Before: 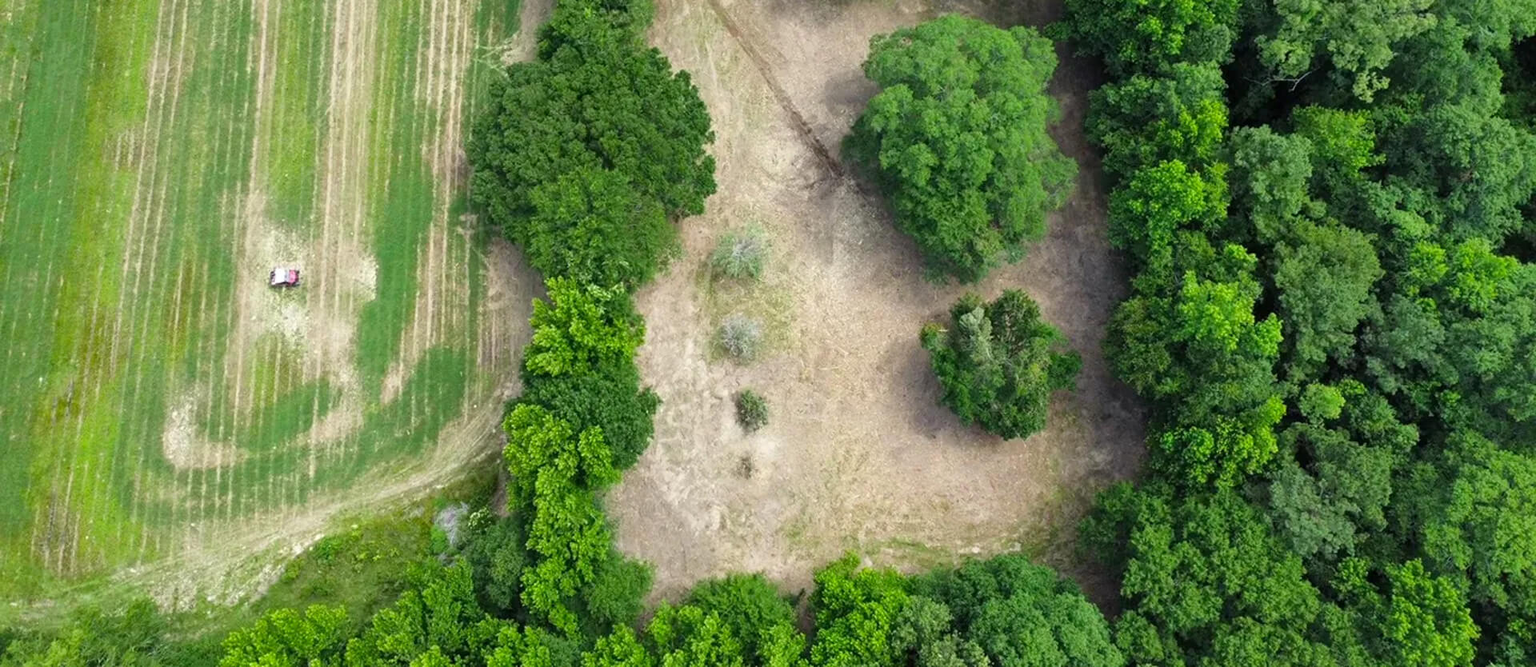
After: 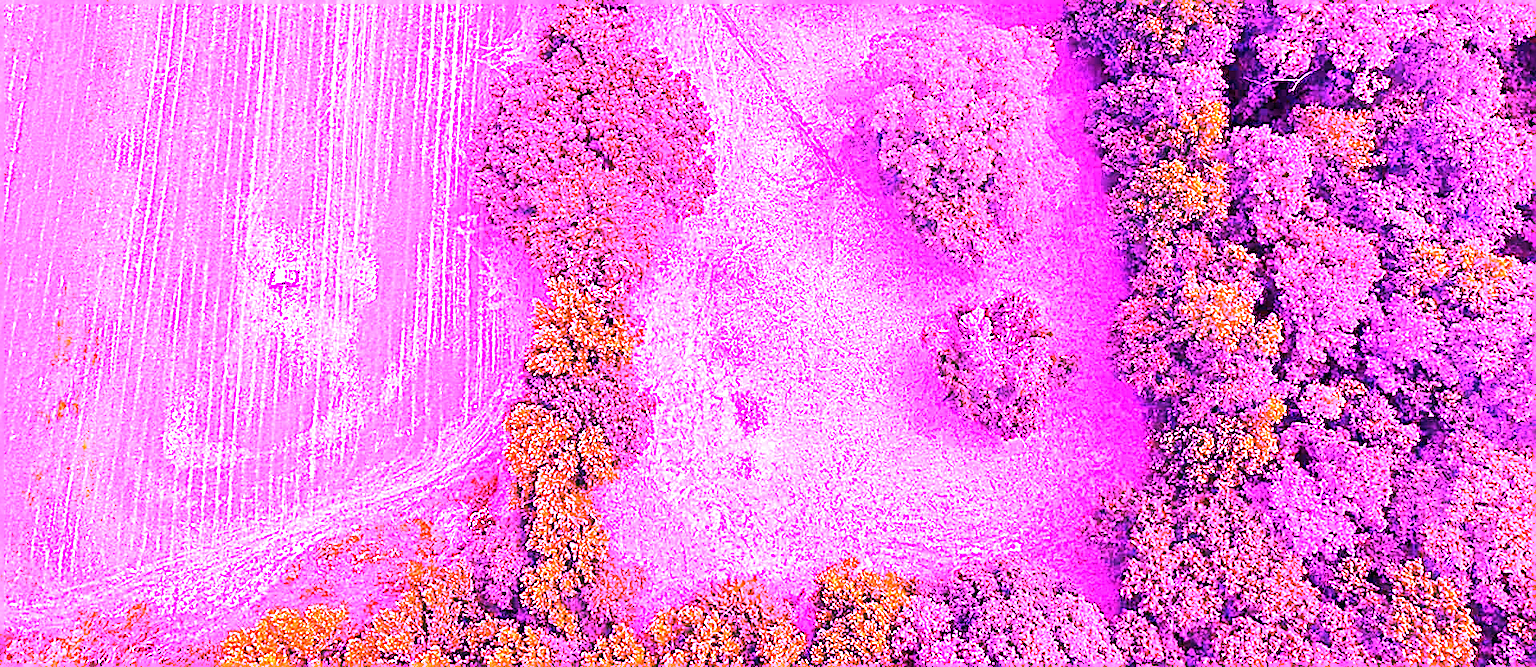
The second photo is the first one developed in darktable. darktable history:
sharpen: on, module defaults
white balance: red 8, blue 8
